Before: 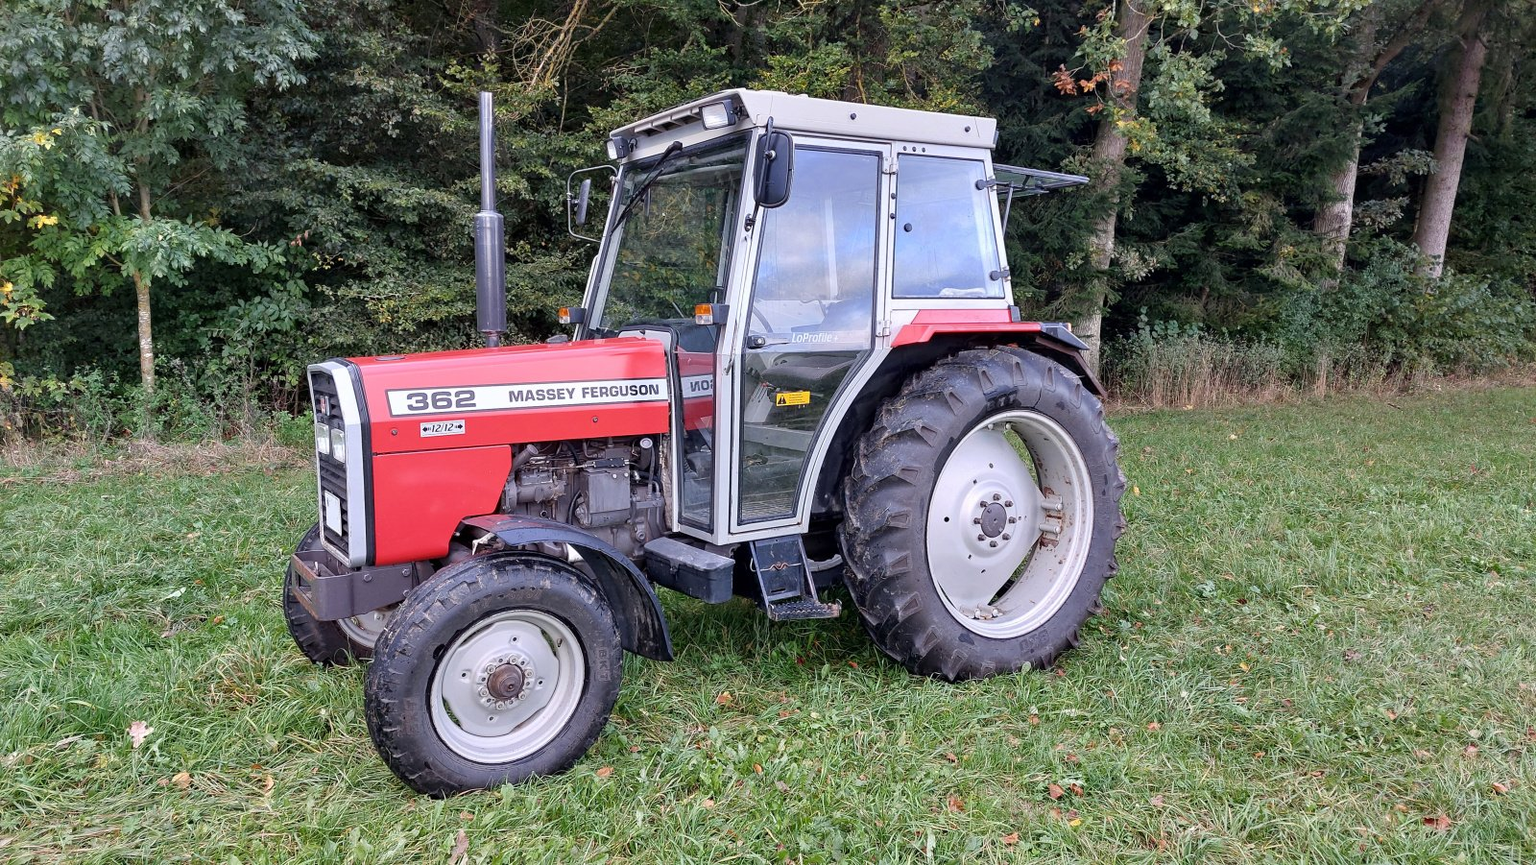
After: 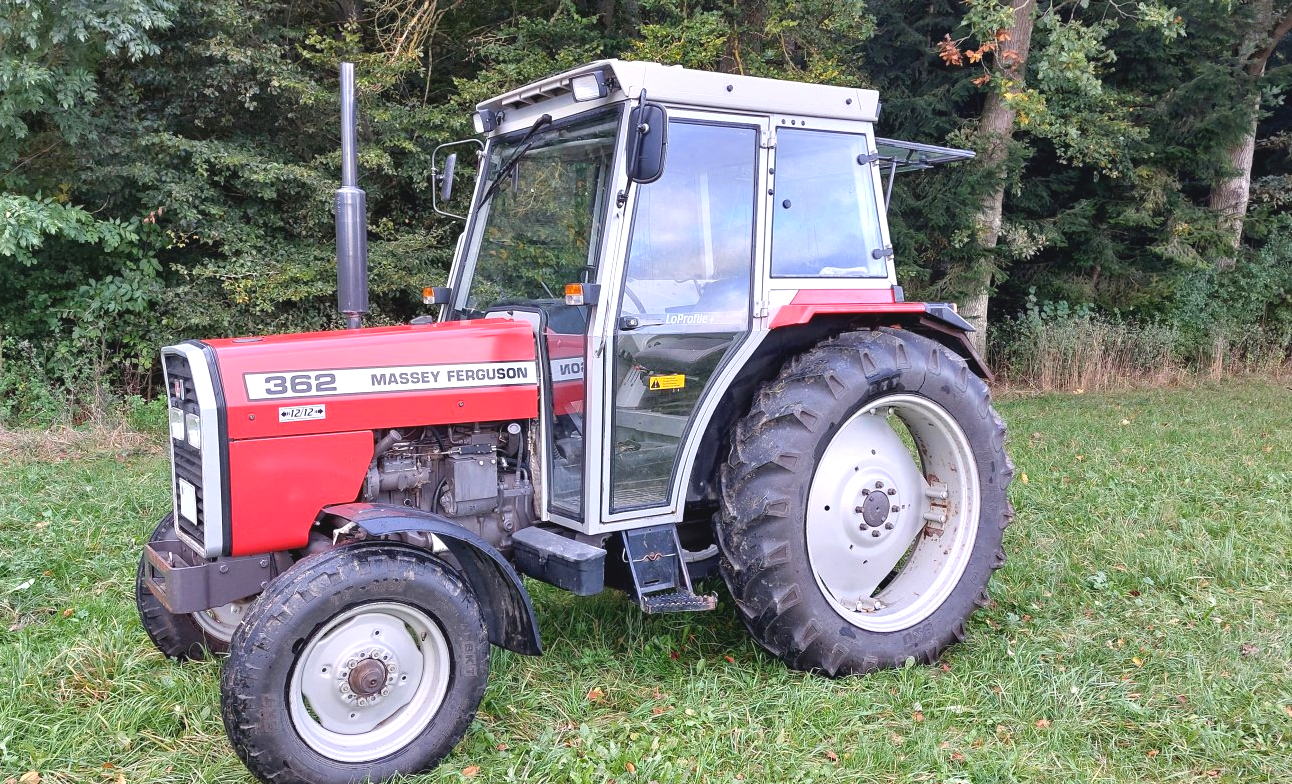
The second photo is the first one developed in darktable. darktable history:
contrast brightness saturation: contrast -0.107
exposure: exposure 0.553 EV, compensate highlight preservation false
crop: left 9.975%, top 3.665%, right 9.265%, bottom 9.257%
